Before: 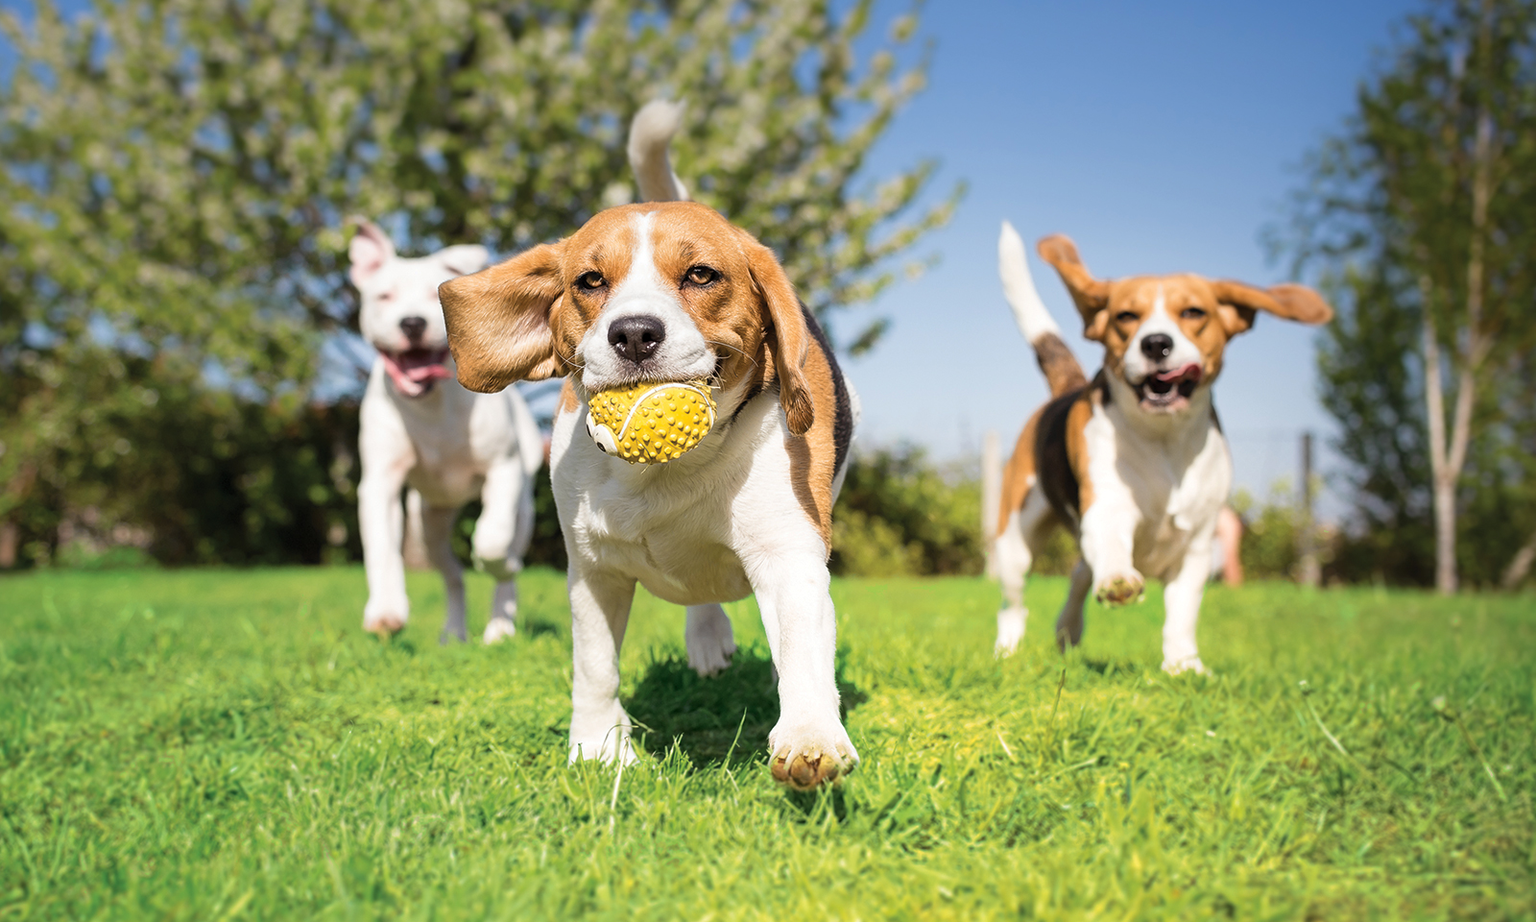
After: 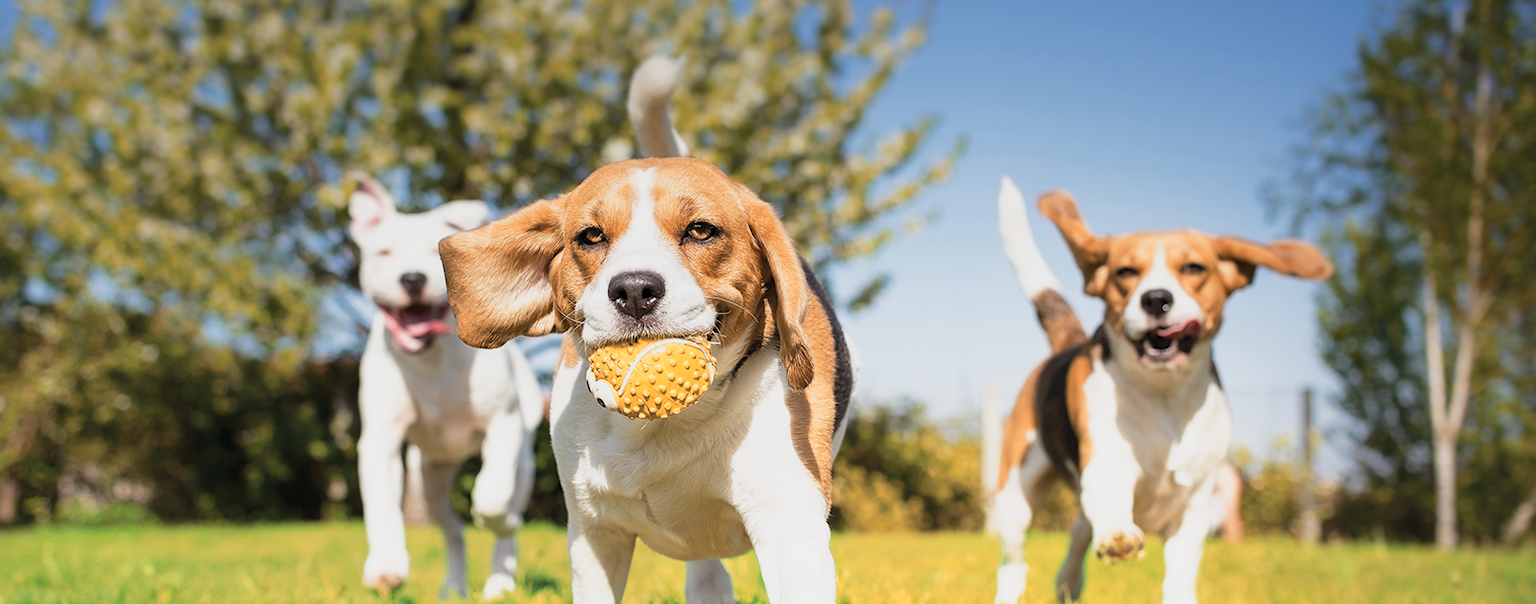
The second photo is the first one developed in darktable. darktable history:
crop and rotate: top 4.848%, bottom 29.503%
graduated density: on, module defaults
base curve: curves: ch0 [(0, 0) (0.088, 0.125) (0.176, 0.251) (0.354, 0.501) (0.613, 0.749) (1, 0.877)], preserve colors none
tone equalizer: -8 EV -1.84 EV, -7 EV -1.16 EV, -6 EV -1.62 EV, smoothing diameter 25%, edges refinement/feathering 10, preserve details guided filter
color zones: curves: ch2 [(0, 0.5) (0.143, 0.5) (0.286, 0.416) (0.429, 0.5) (0.571, 0.5) (0.714, 0.5) (0.857, 0.5) (1, 0.5)]
